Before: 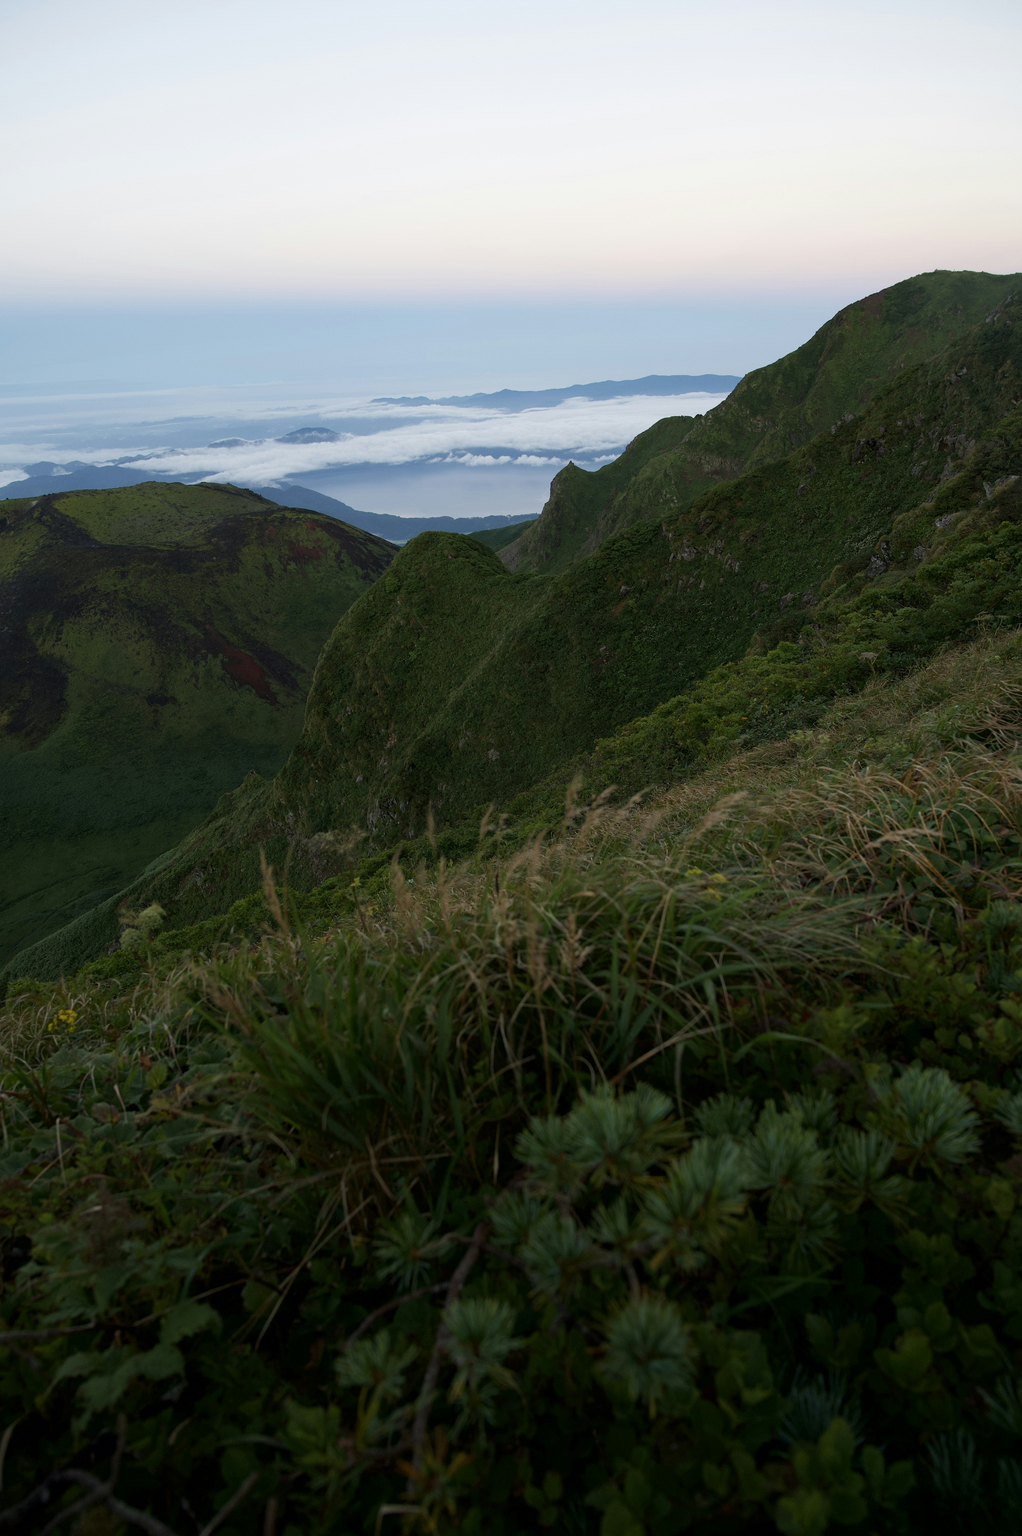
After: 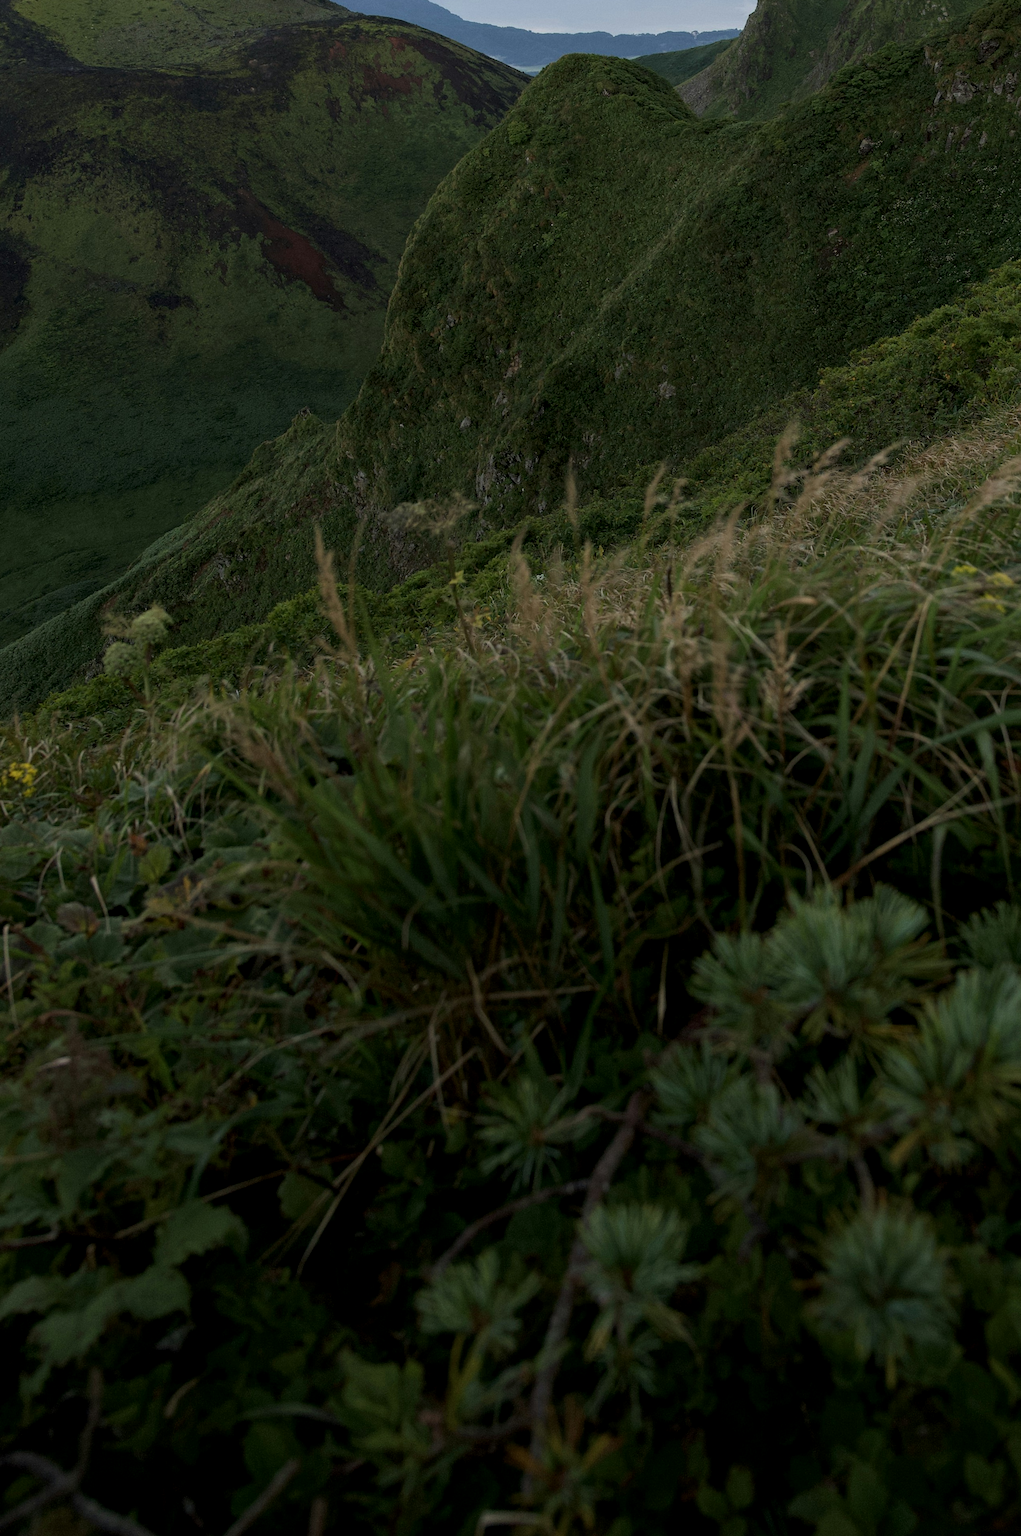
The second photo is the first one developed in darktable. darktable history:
local contrast: on, module defaults
crop and rotate: angle -0.82°, left 3.85%, top 31.828%, right 27.992%
